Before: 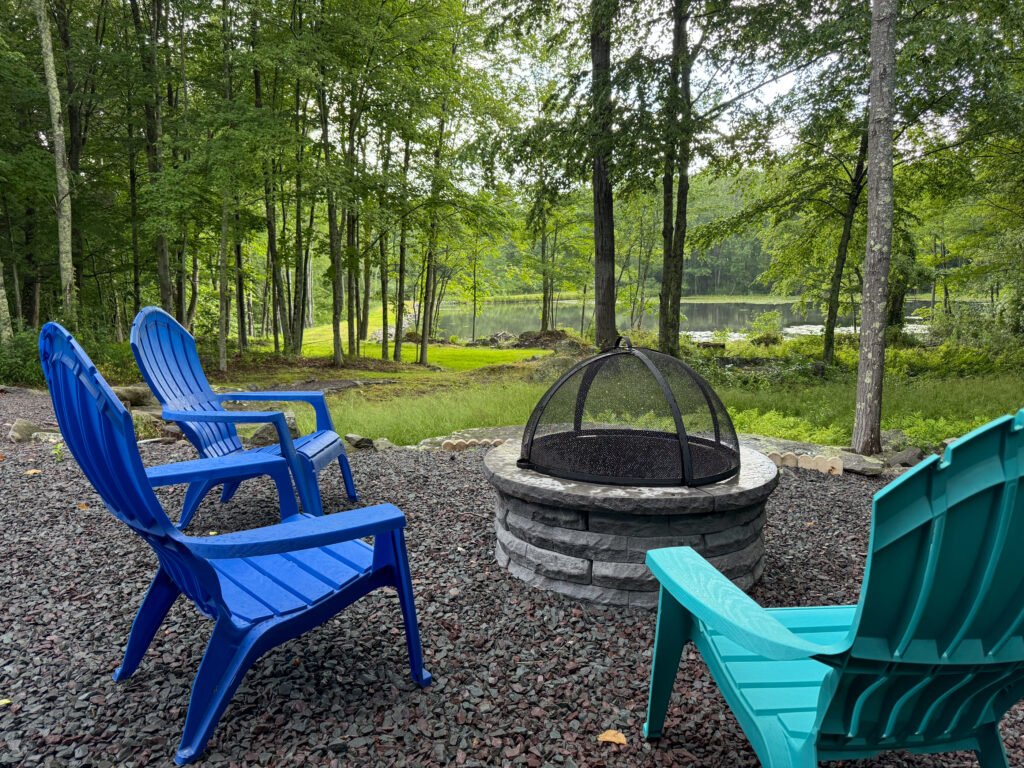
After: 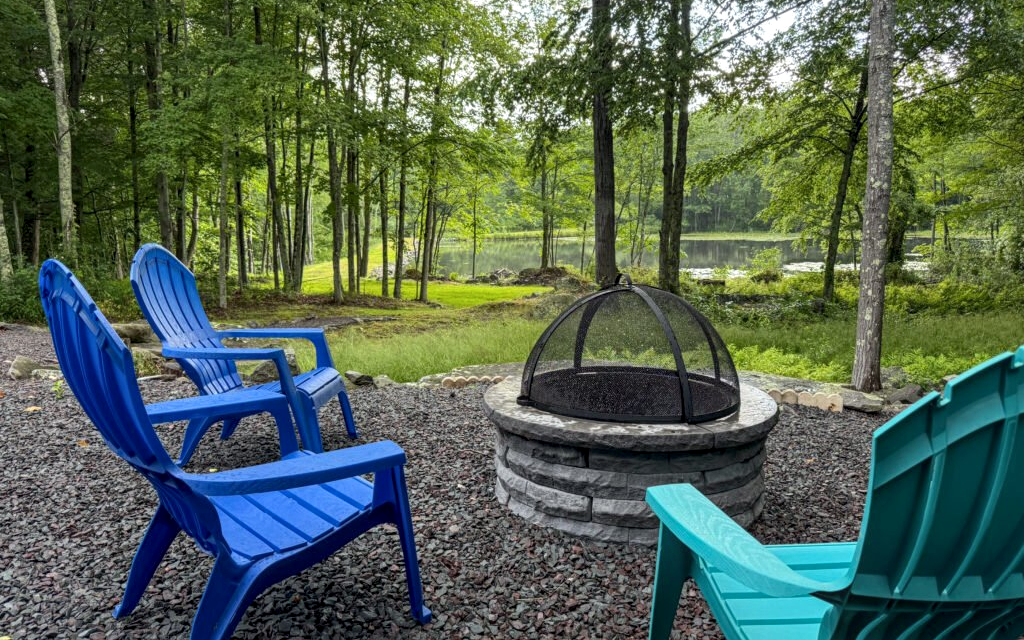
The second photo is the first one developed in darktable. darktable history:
local contrast: shadows 45%
crop and rotate: top 8.333%, bottom 8.333%
